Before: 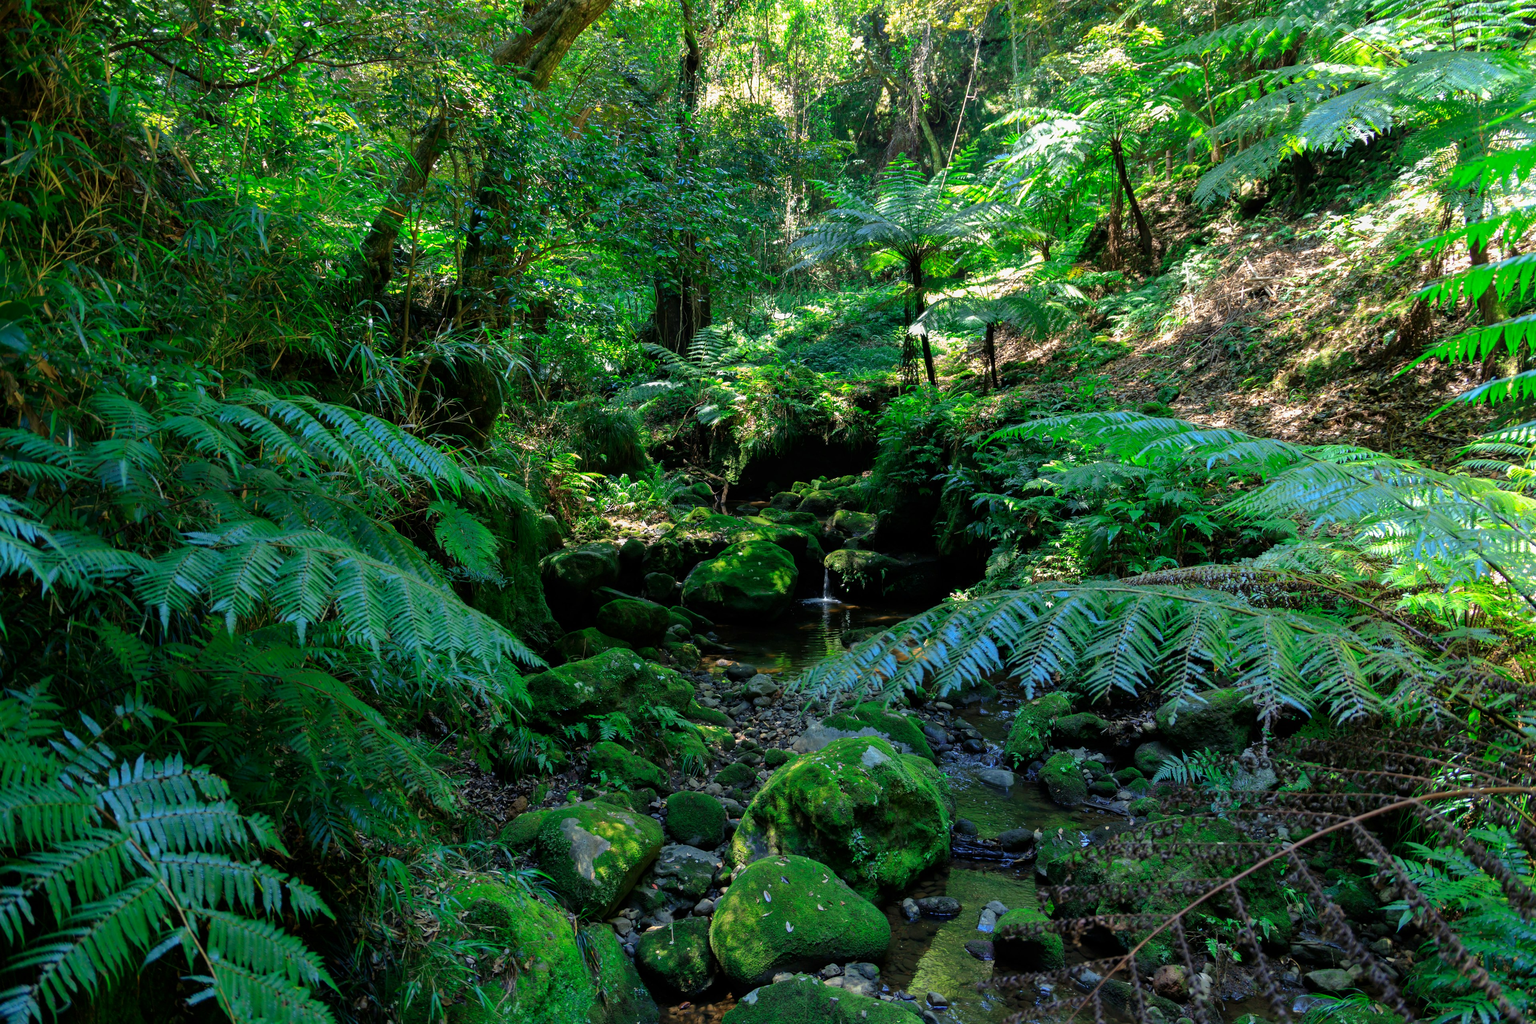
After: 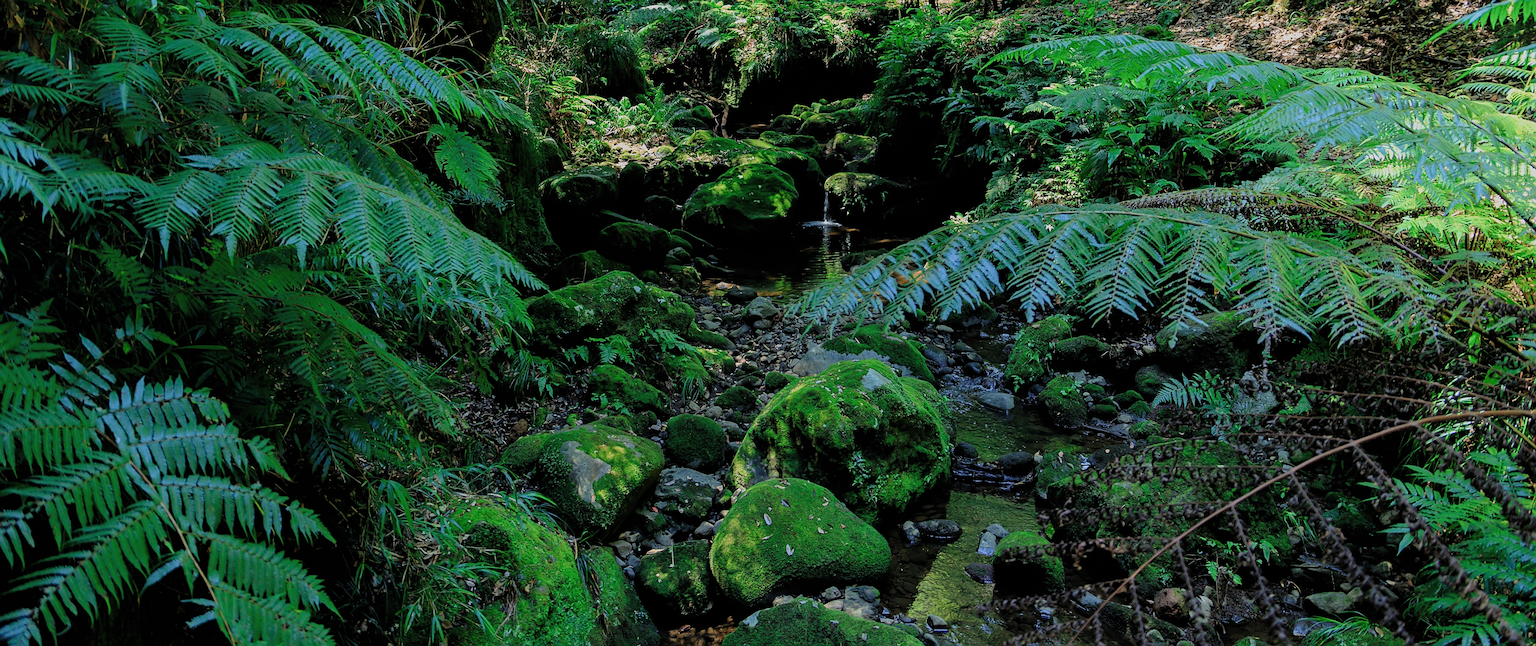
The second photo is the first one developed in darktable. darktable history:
filmic rgb: black relative exposure -7.65 EV, white relative exposure 4.56 EV, hardness 3.61, color science v4 (2020)
crop and rotate: top 36.861%
sharpen: amount 0.587
